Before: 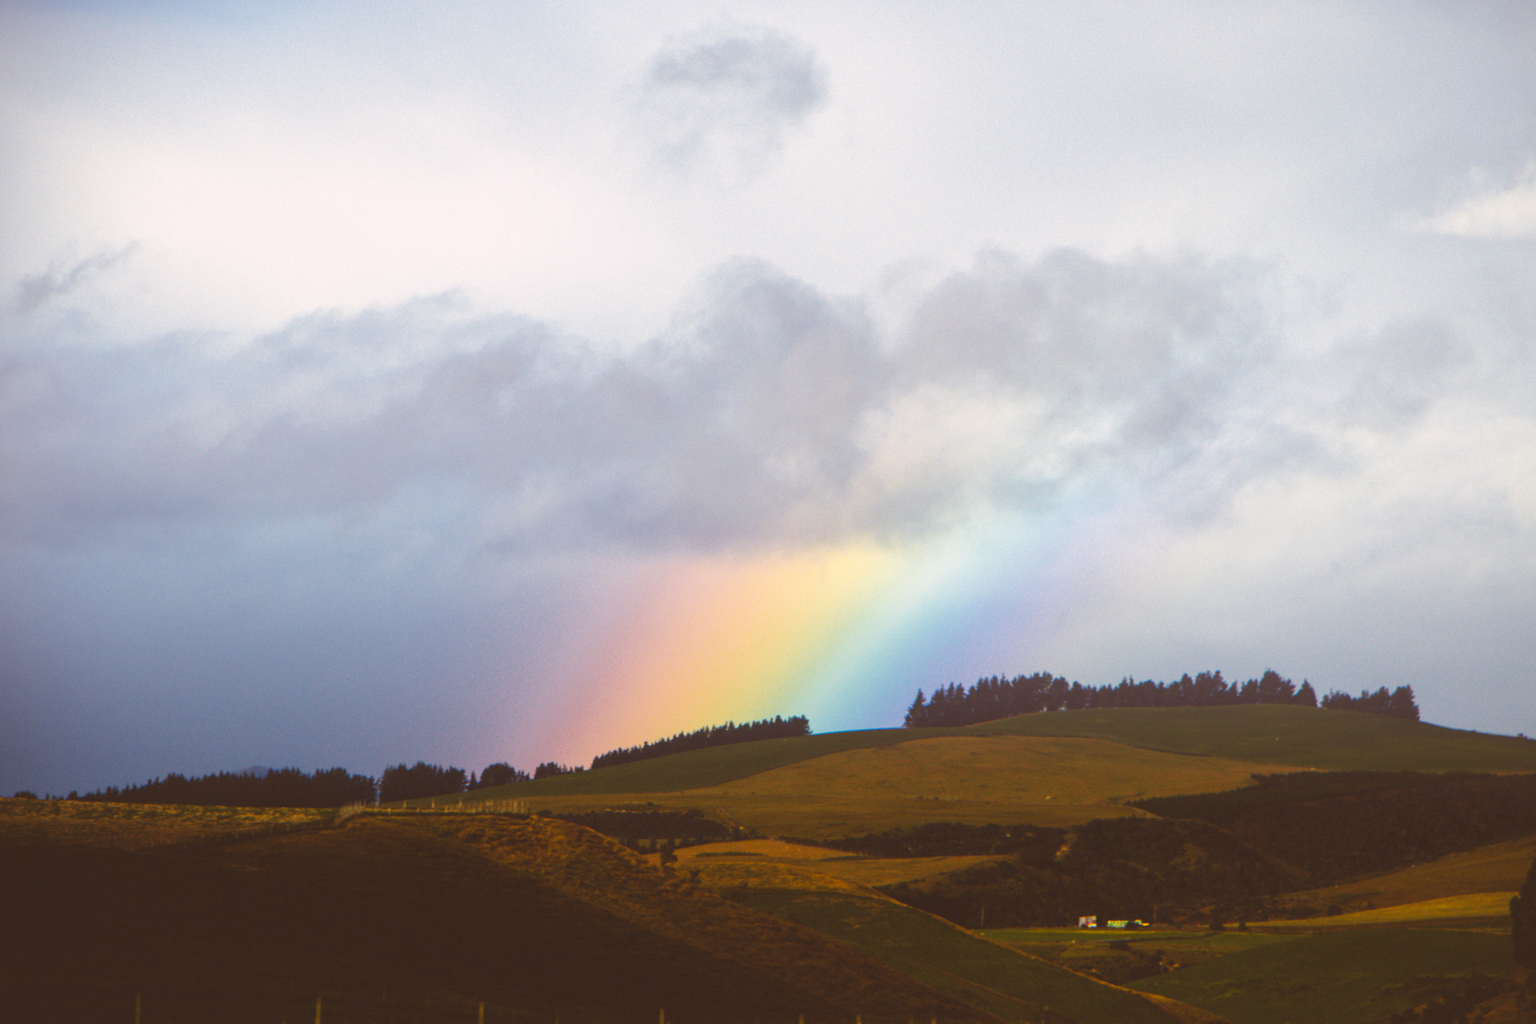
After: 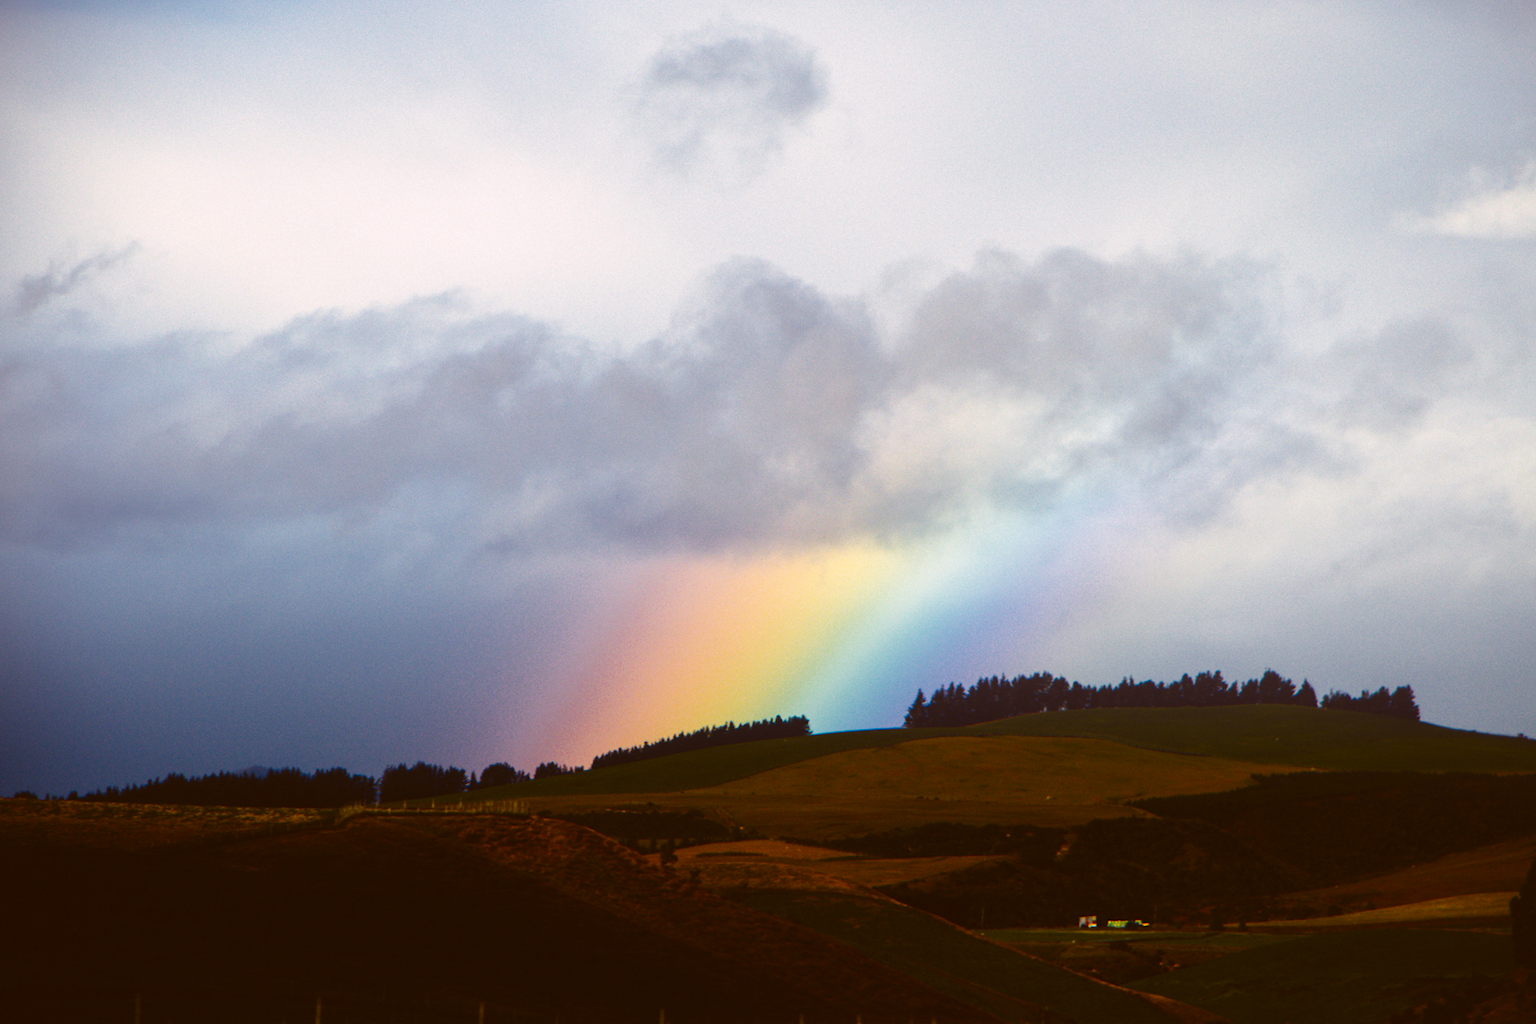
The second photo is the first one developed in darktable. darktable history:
contrast brightness saturation: contrast 0.128, brightness -0.233, saturation 0.15
